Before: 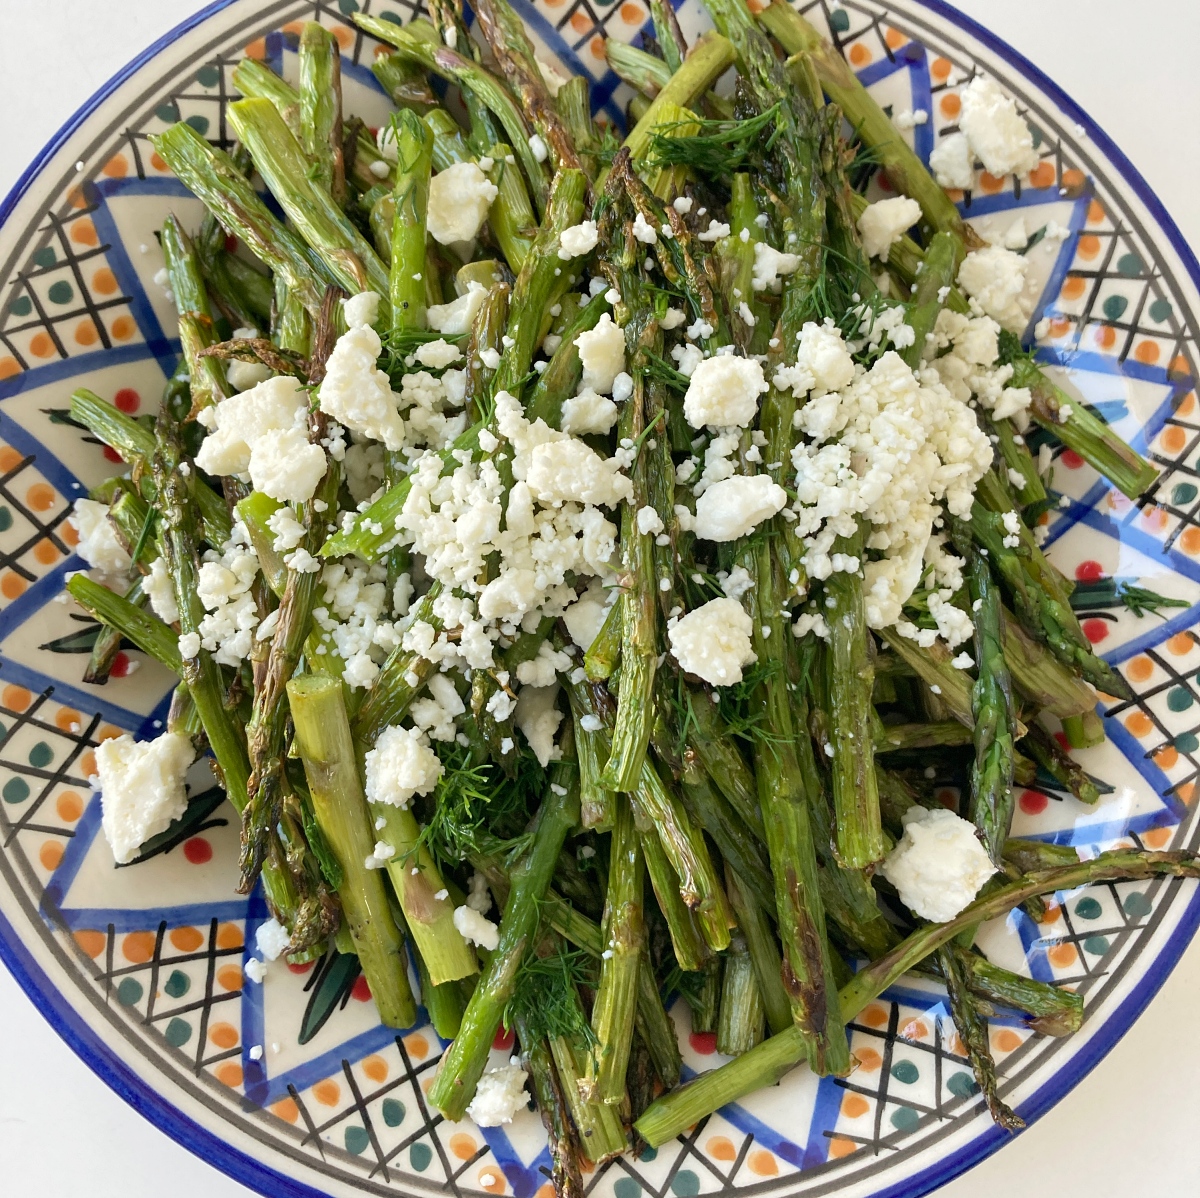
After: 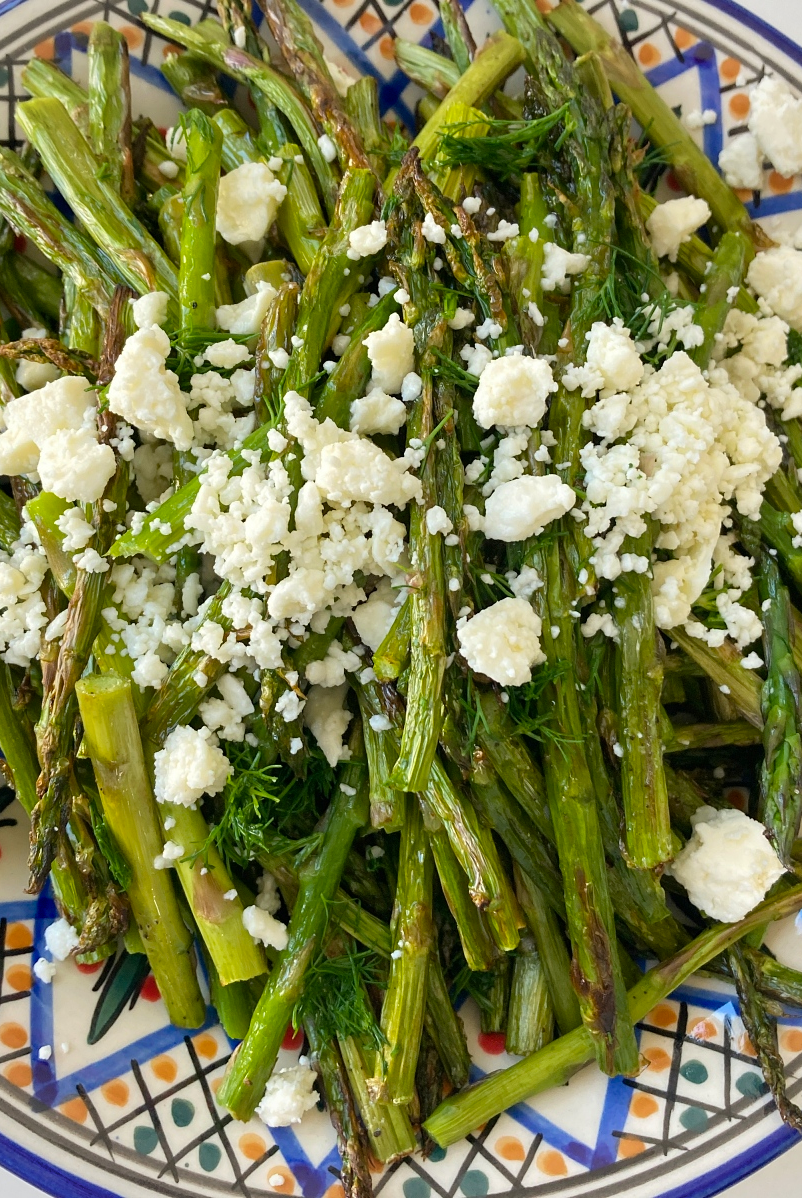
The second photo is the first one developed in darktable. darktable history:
color balance rgb: linear chroma grading › global chroma 14.507%, perceptual saturation grading › global saturation 0.559%, global vibrance 20%
crop and rotate: left 17.665%, right 15.426%
vignetting: brightness -0.181, saturation -0.301
